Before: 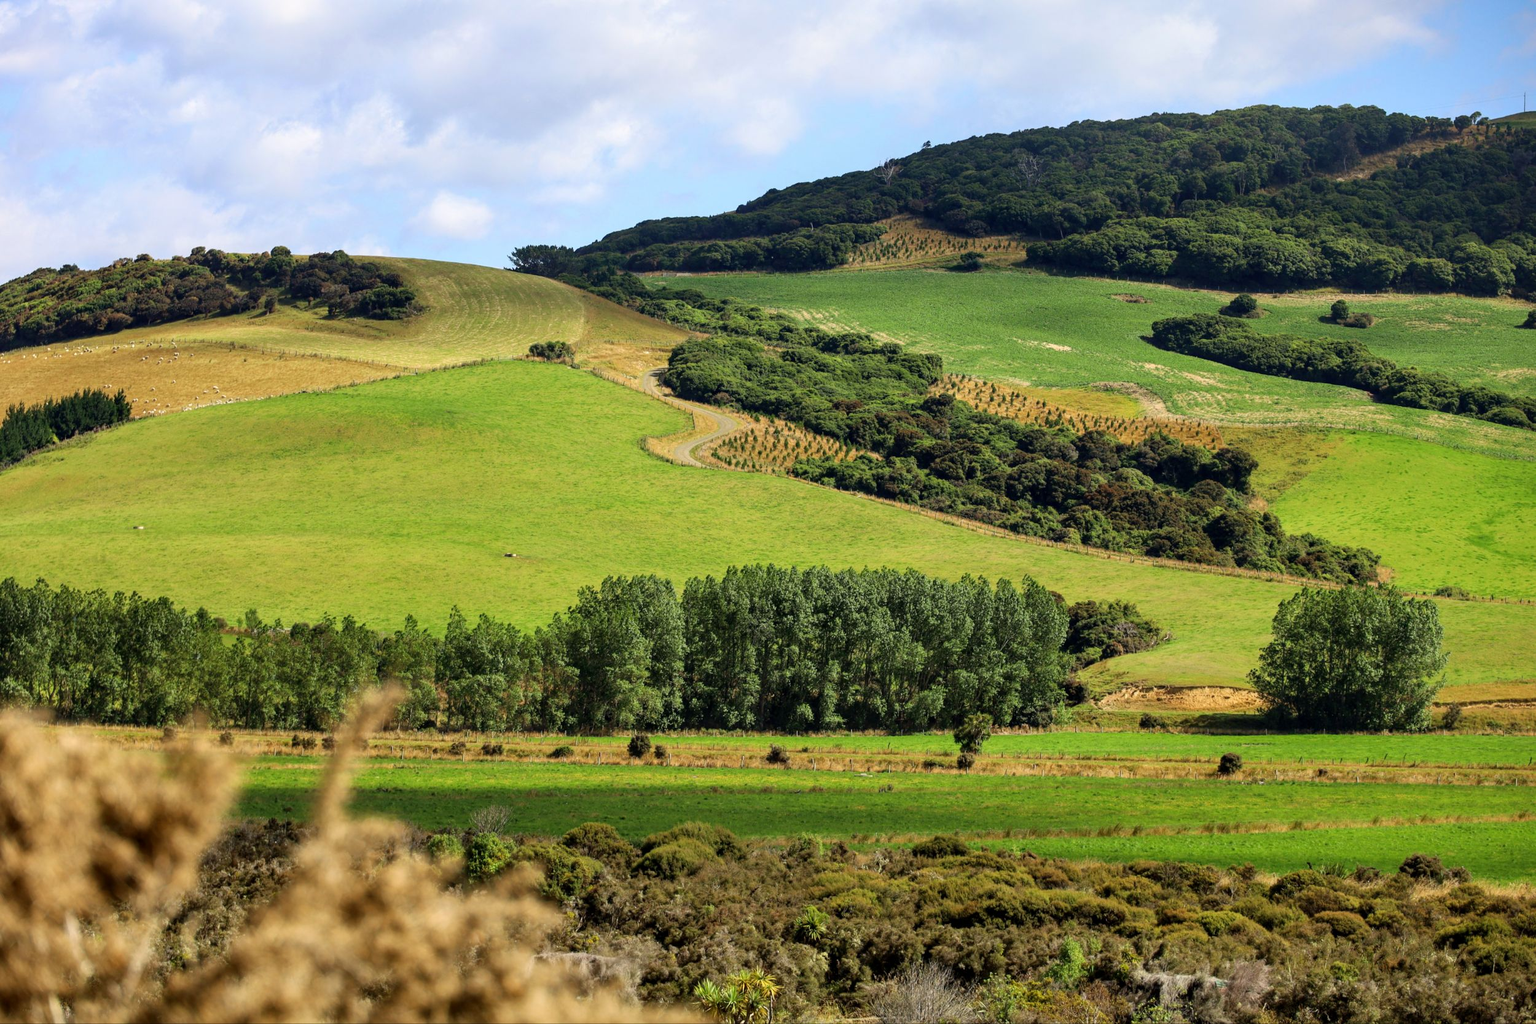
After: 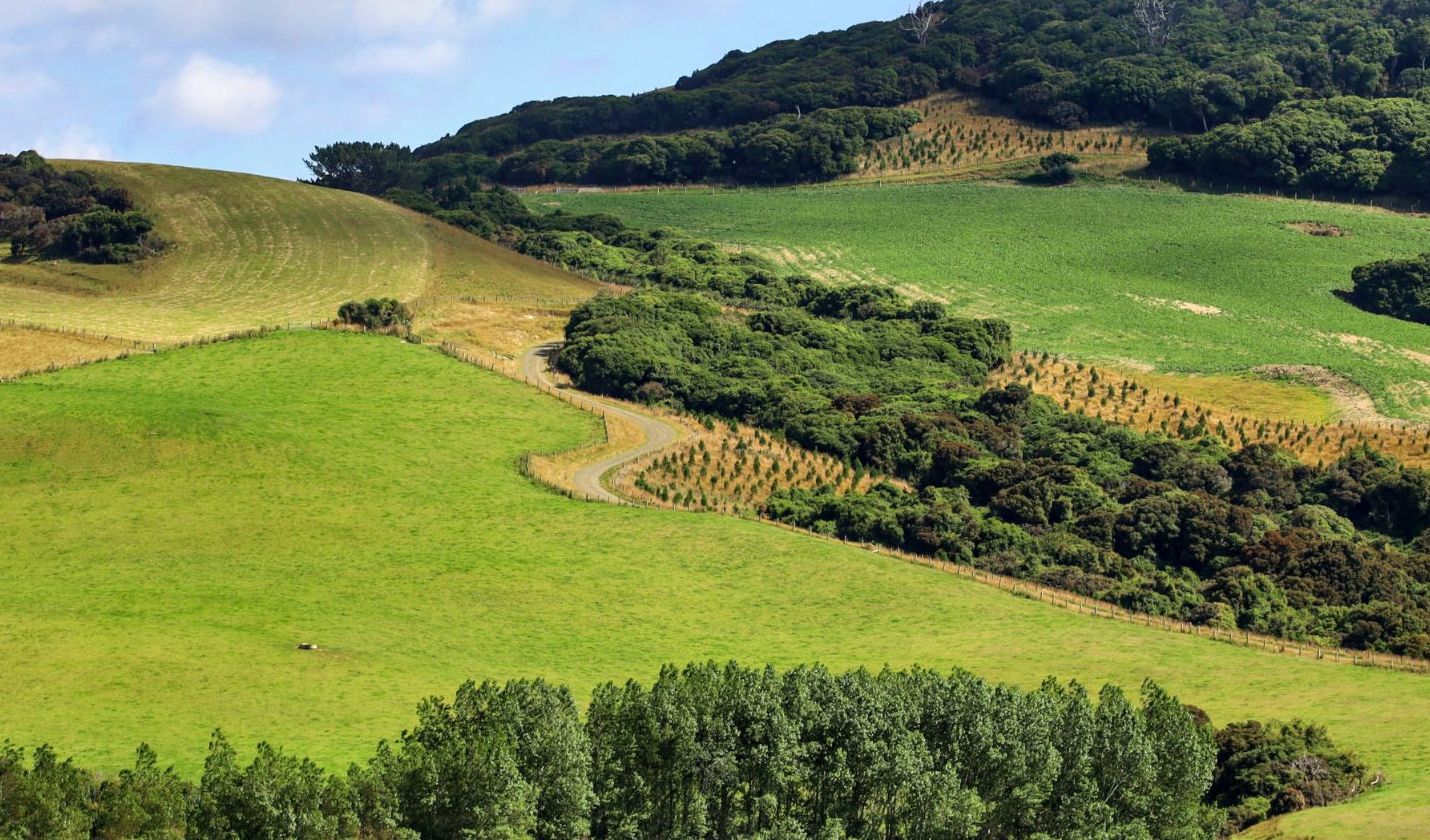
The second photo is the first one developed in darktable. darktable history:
shadows and highlights: soften with gaussian
crop: left 20.932%, top 15.471%, right 21.848%, bottom 34.081%
